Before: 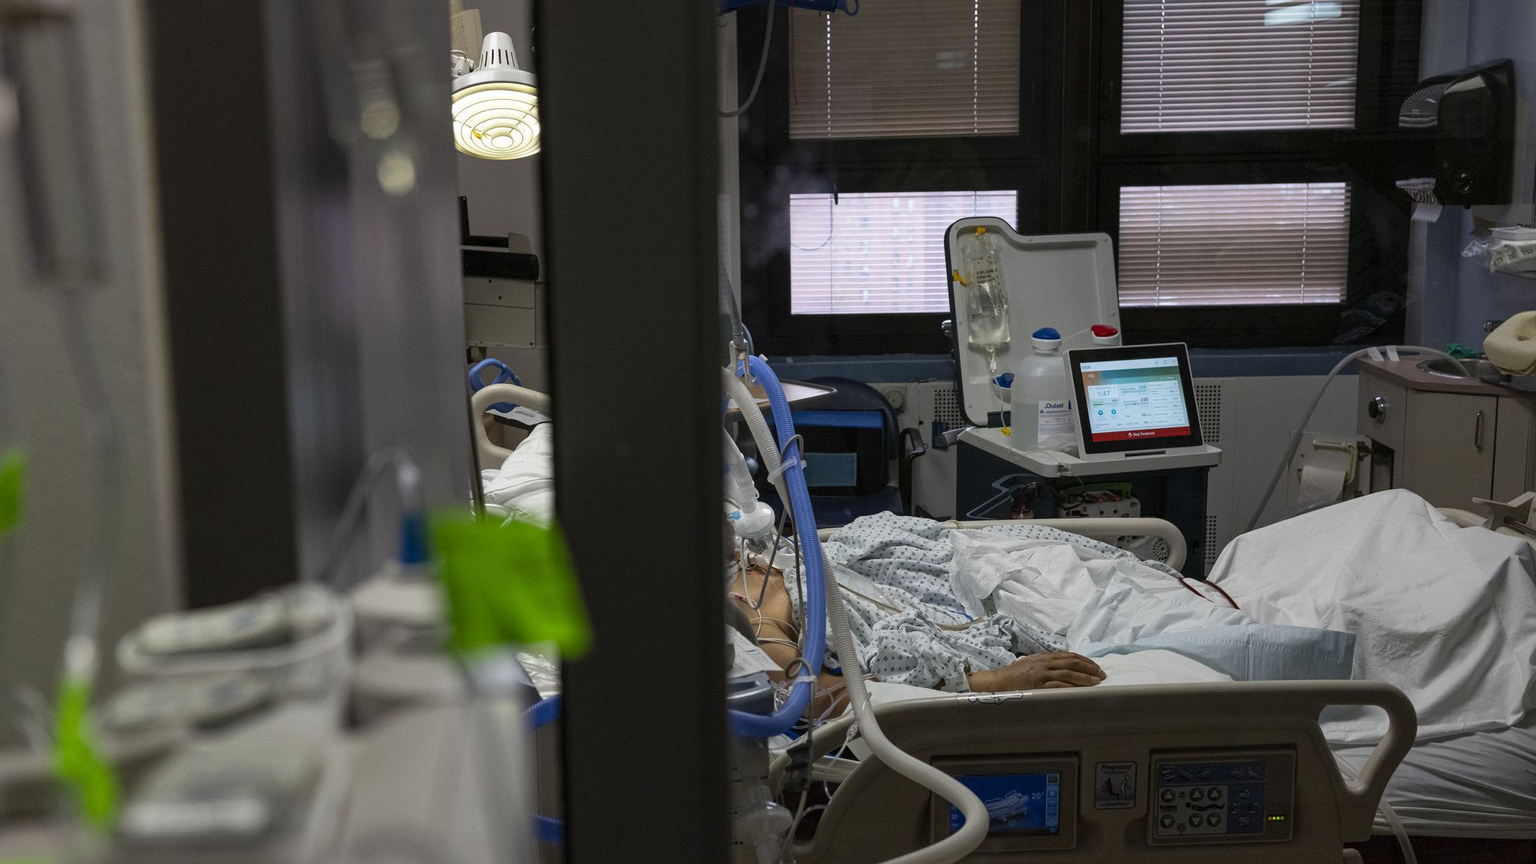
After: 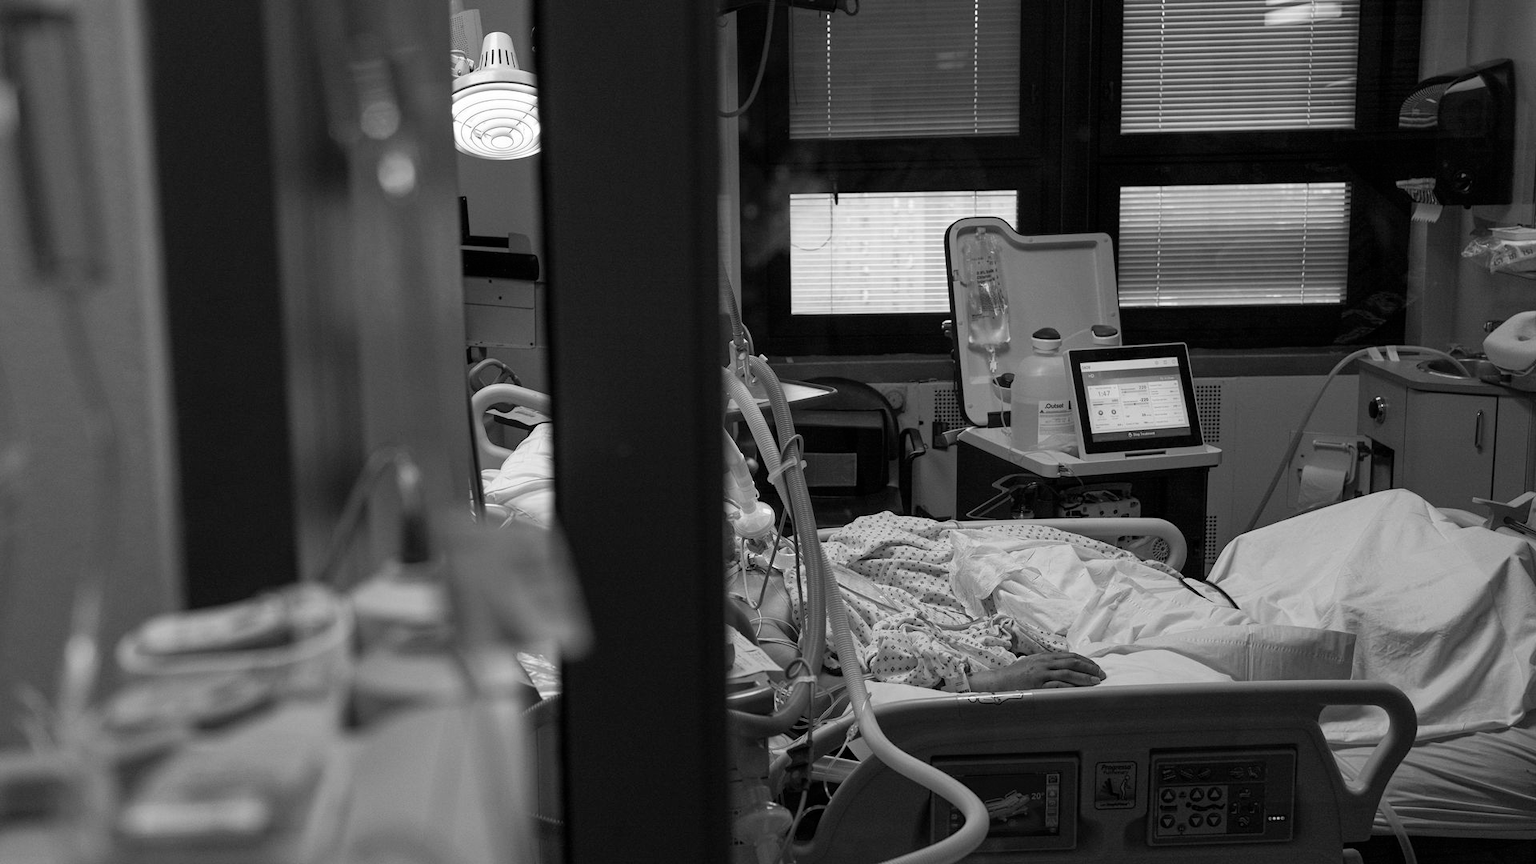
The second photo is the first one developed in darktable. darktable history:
monochrome: on, module defaults
white balance: red 1.029, blue 0.92
